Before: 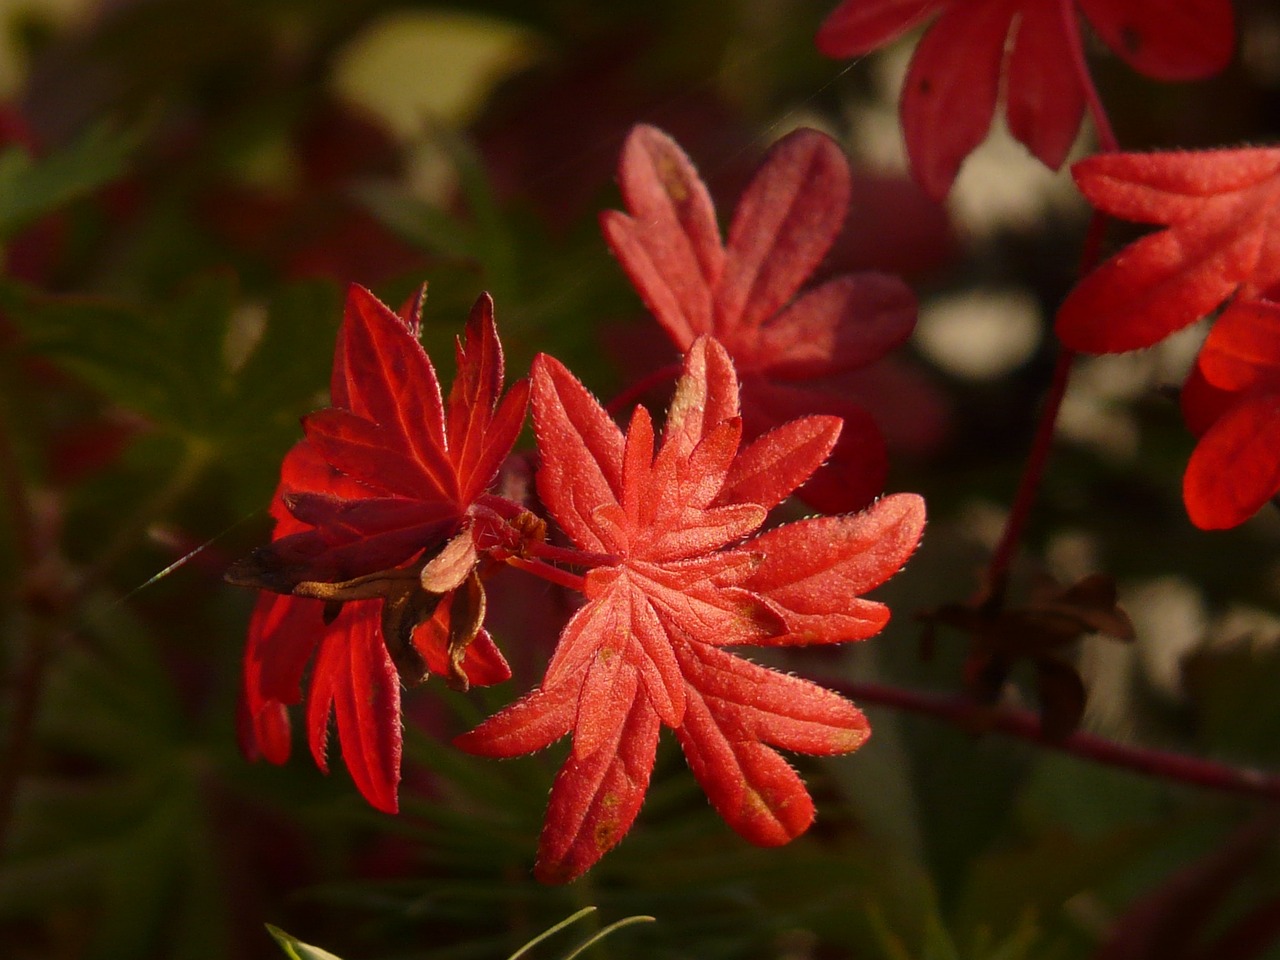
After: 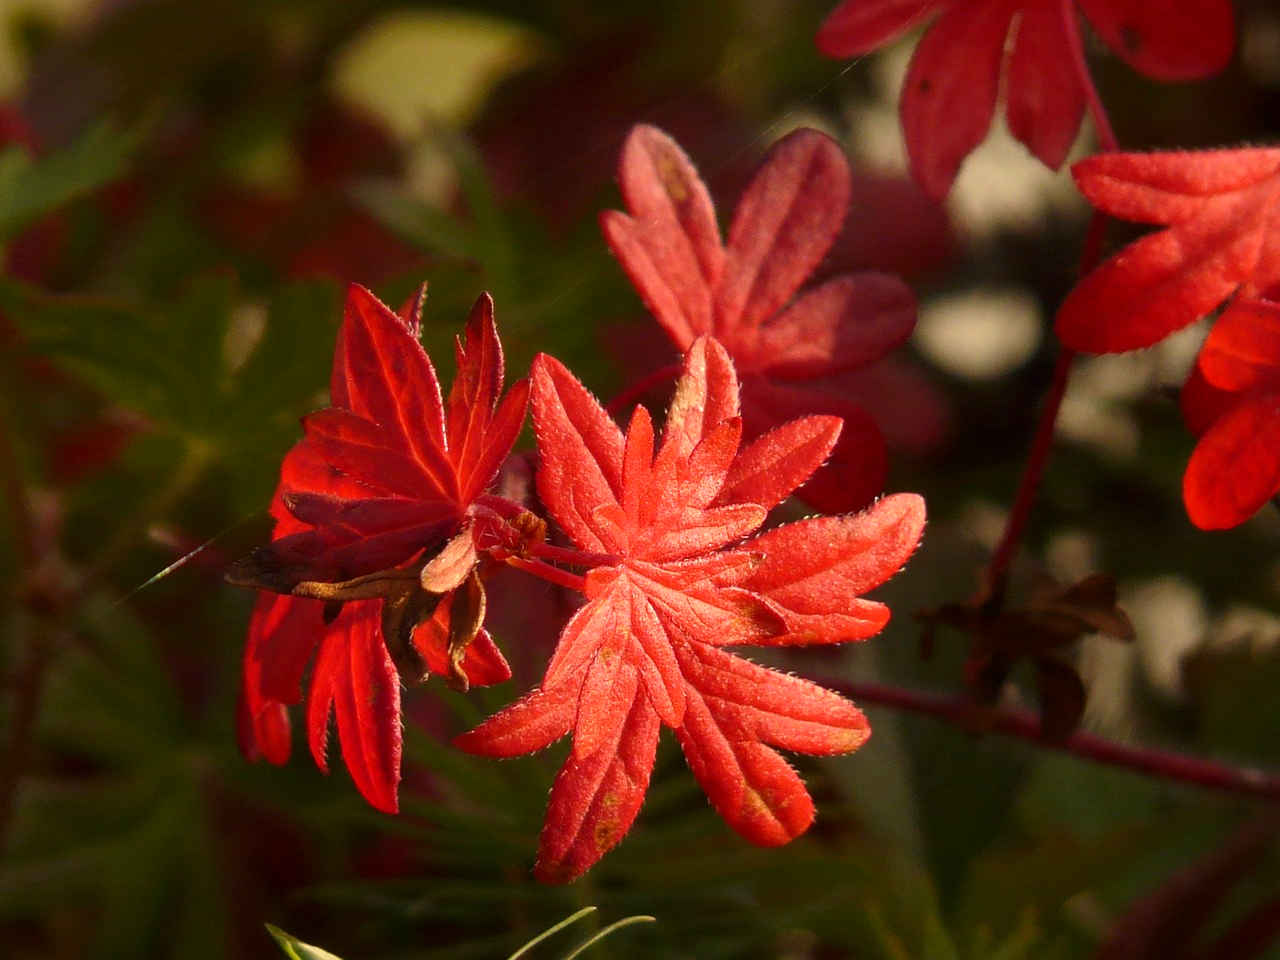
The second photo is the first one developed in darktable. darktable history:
exposure: black level correction 0.001, exposure 0.499 EV, compensate highlight preservation false
tone curve: color space Lab, linked channels, preserve colors none
